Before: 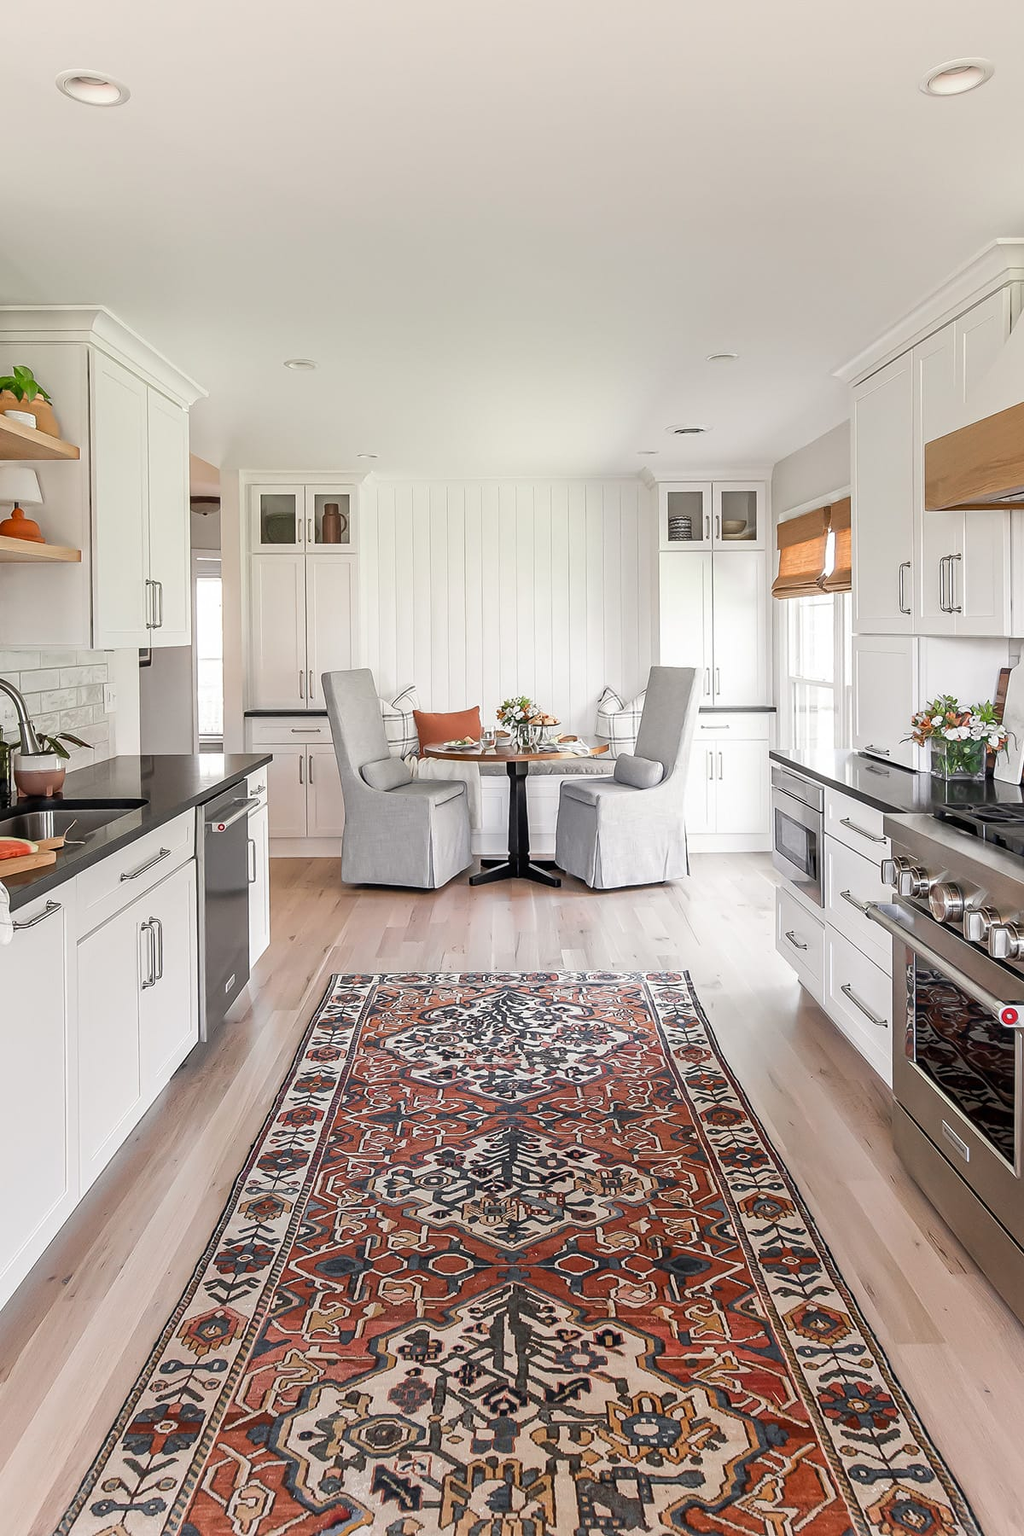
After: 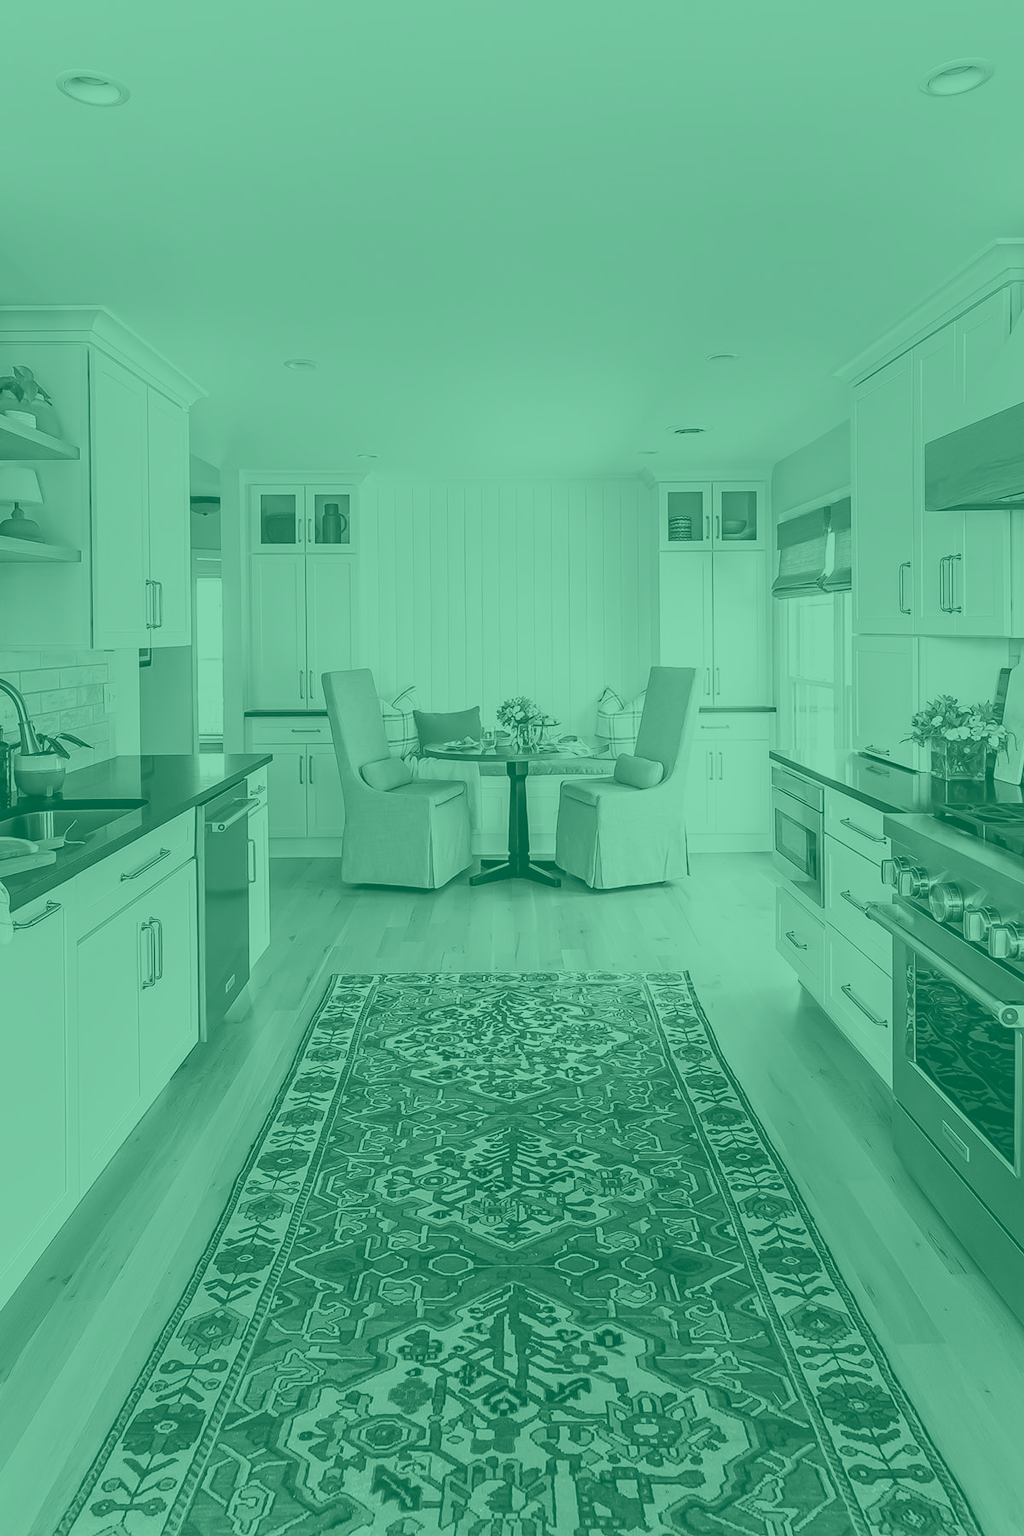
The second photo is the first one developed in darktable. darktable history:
color balance rgb: perceptual saturation grading › global saturation 10%
exposure: exposure -0.582 EV, compensate highlight preservation false
contrast brightness saturation: contrast 0.14
colorize: hue 147.6°, saturation 65%, lightness 21.64%
